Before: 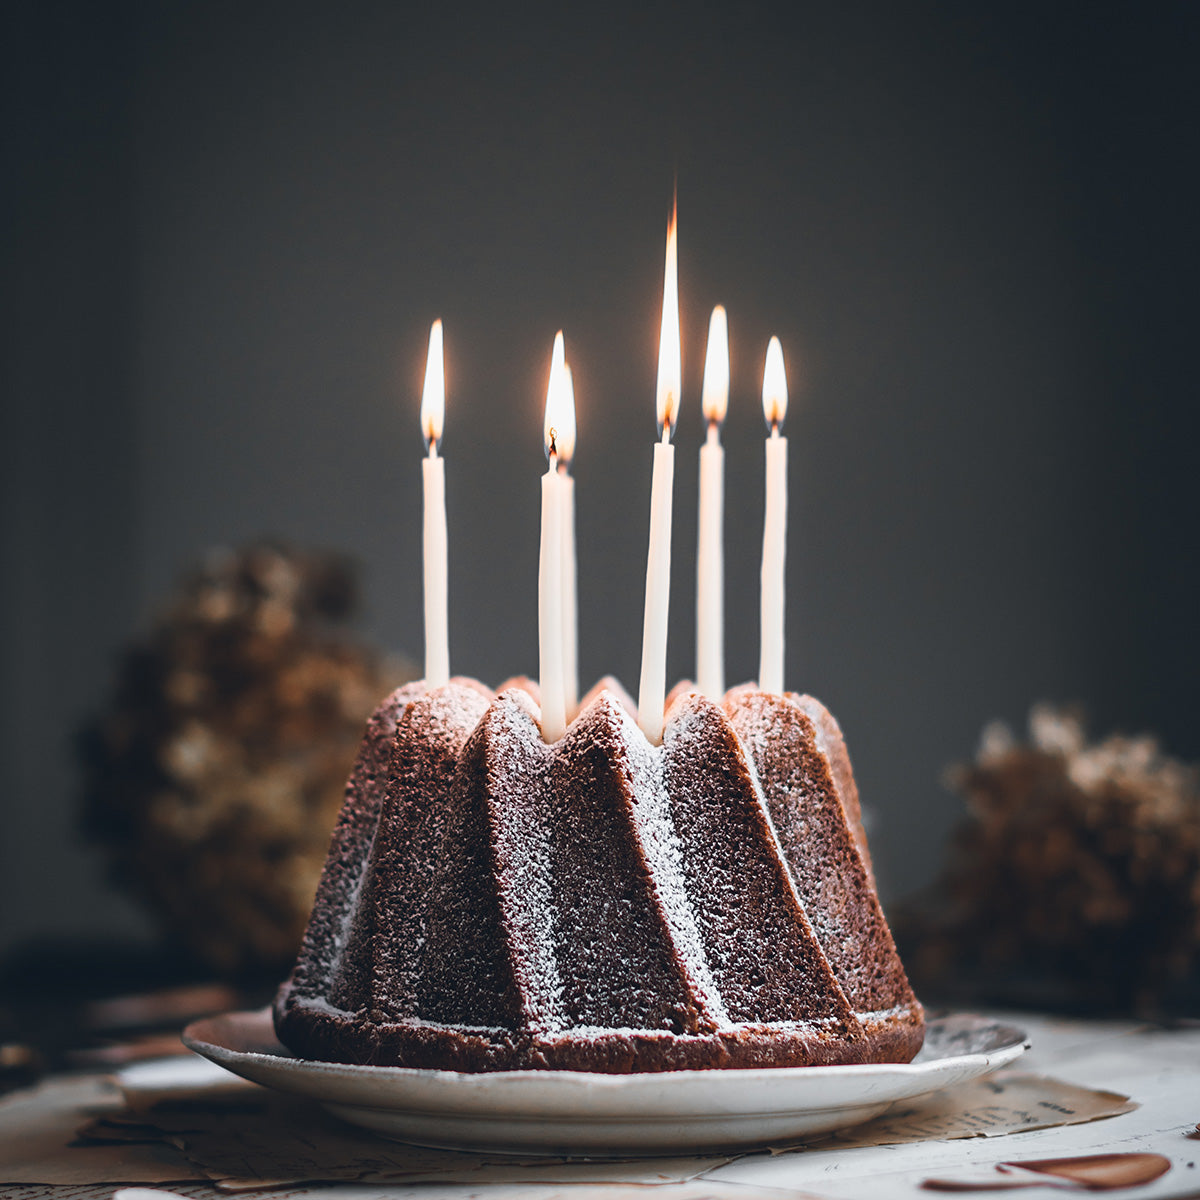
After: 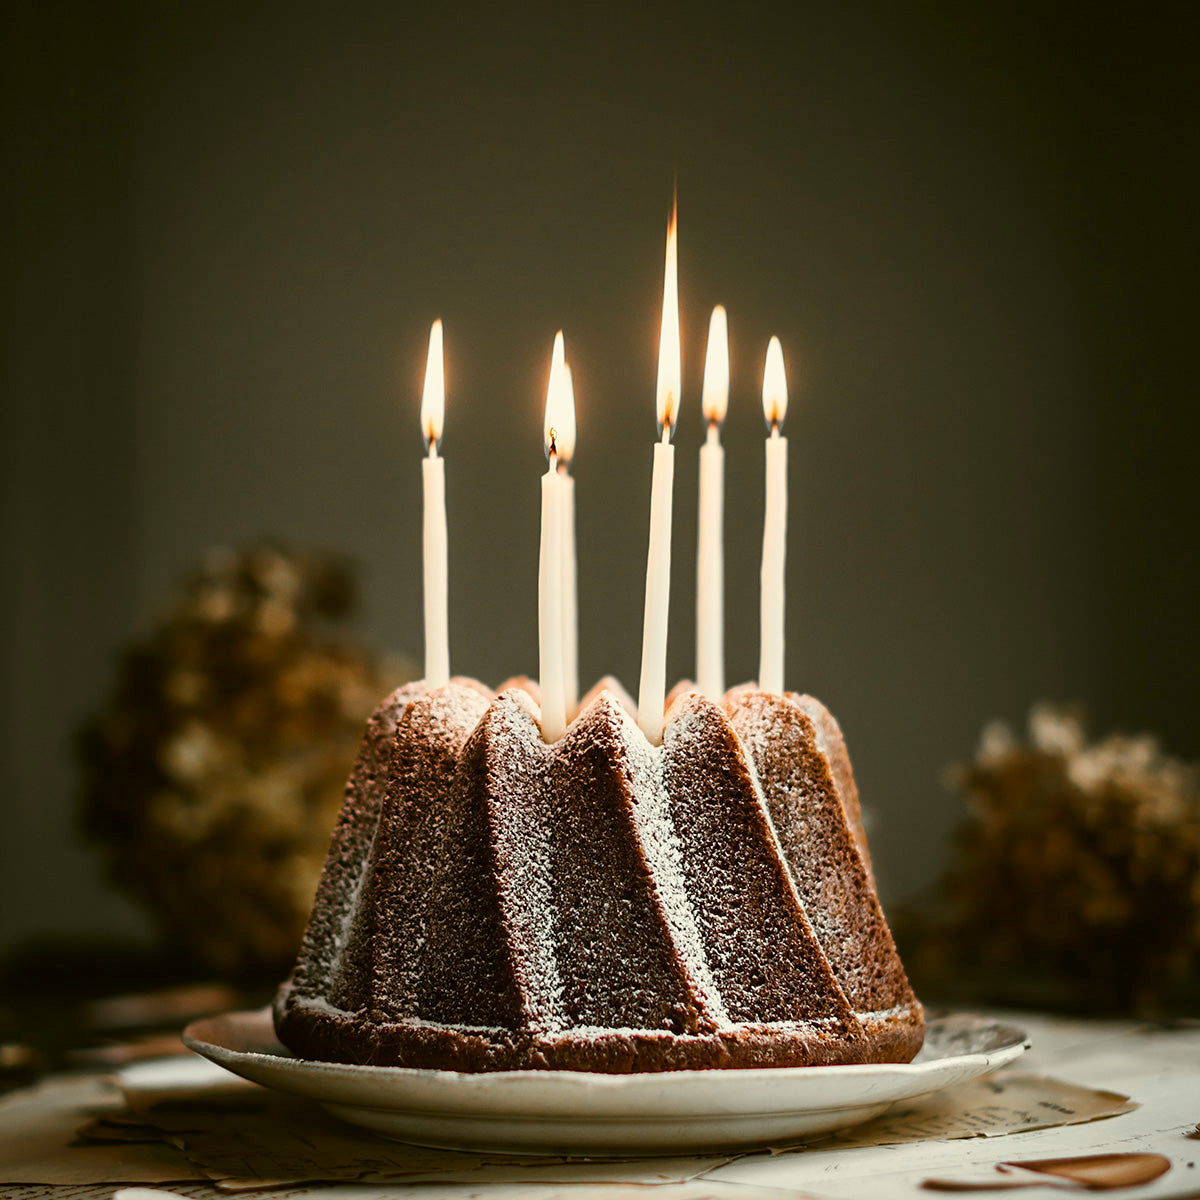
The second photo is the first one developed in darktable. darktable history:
color correction: highlights a* -1.43, highlights b* 10.12, shadows a* 0.395, shadows b* 19.35
exposure: black level correction 0.007, compensate highlight preservation false
